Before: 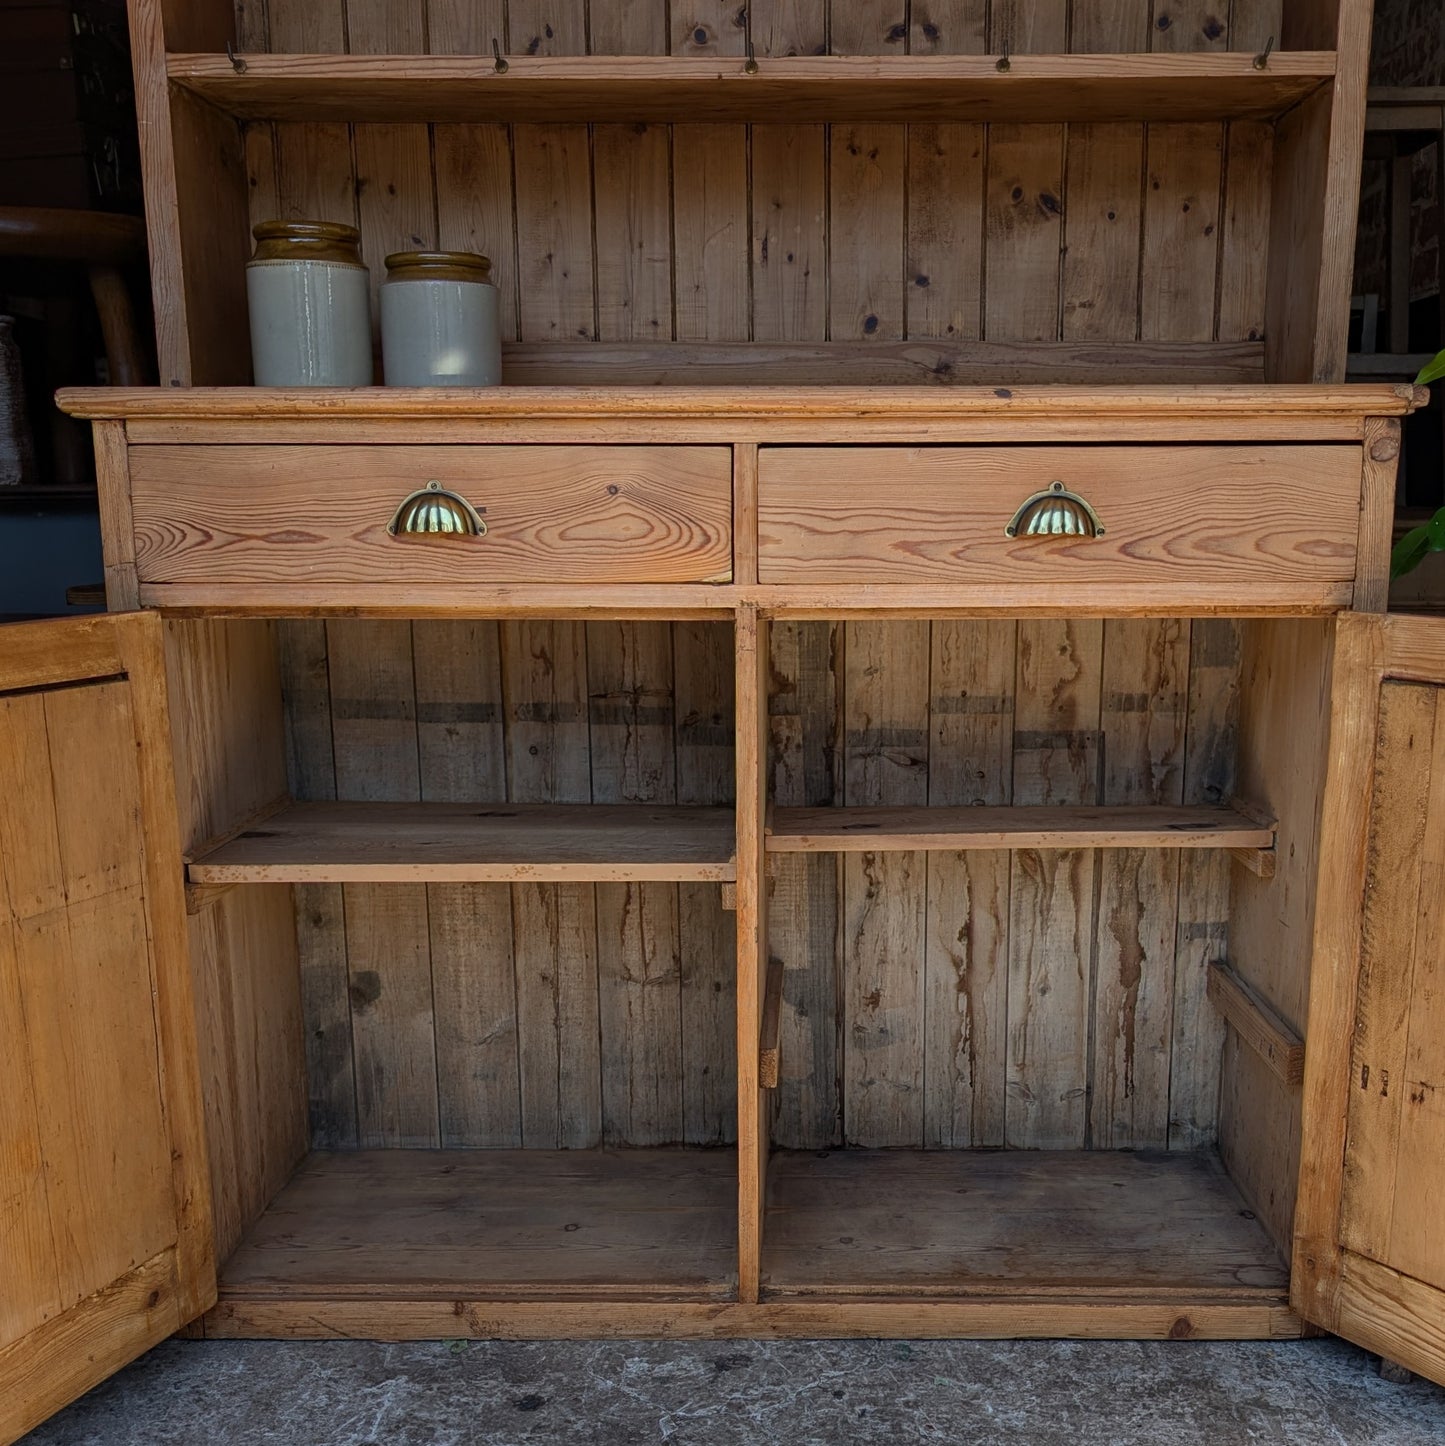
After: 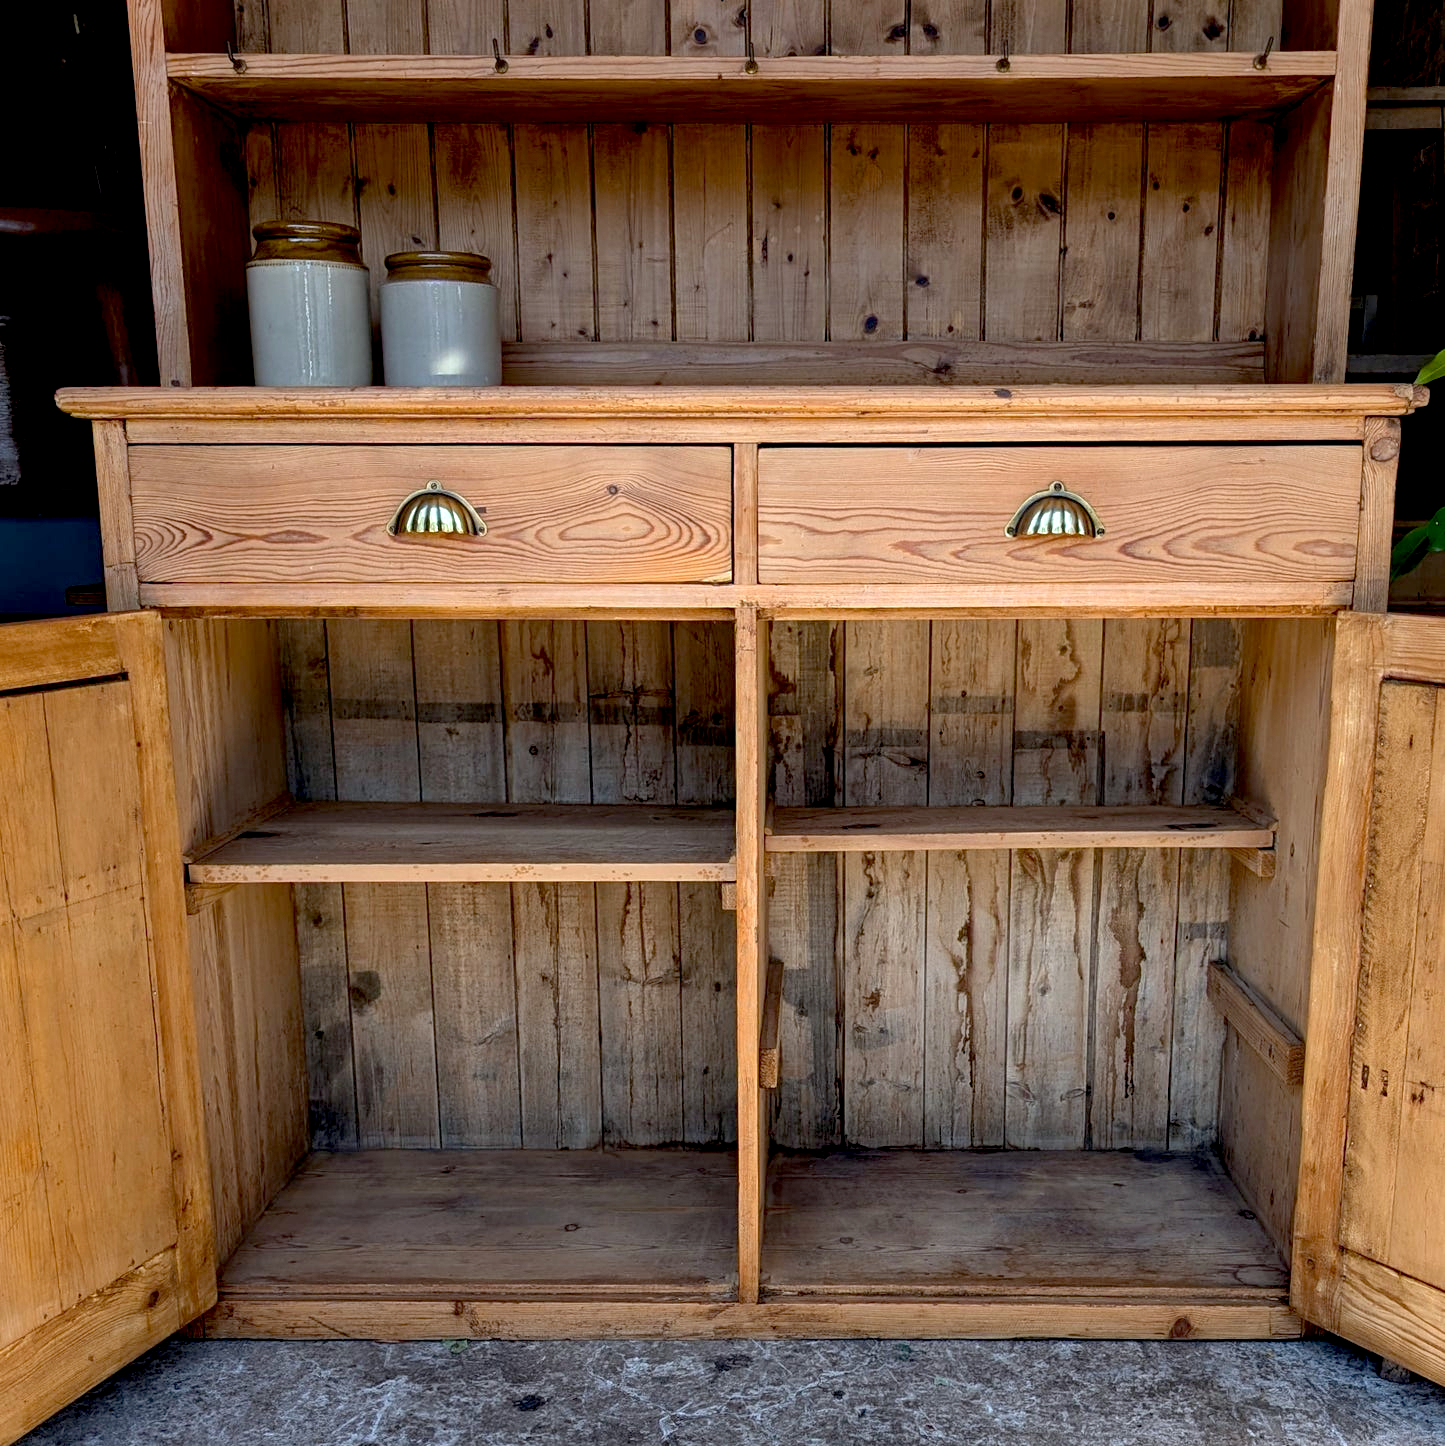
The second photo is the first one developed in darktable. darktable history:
white balance: red 0.98, blue 1.034
exposure: black level correction 0.012, exposure 0.7 EV, compensate exposure bias true, compensate highlight preservation false
shadows and highlights: radius 171.16, shadows 27, white point adjustment 3.13, highlights -67.95, soften with gaussian
